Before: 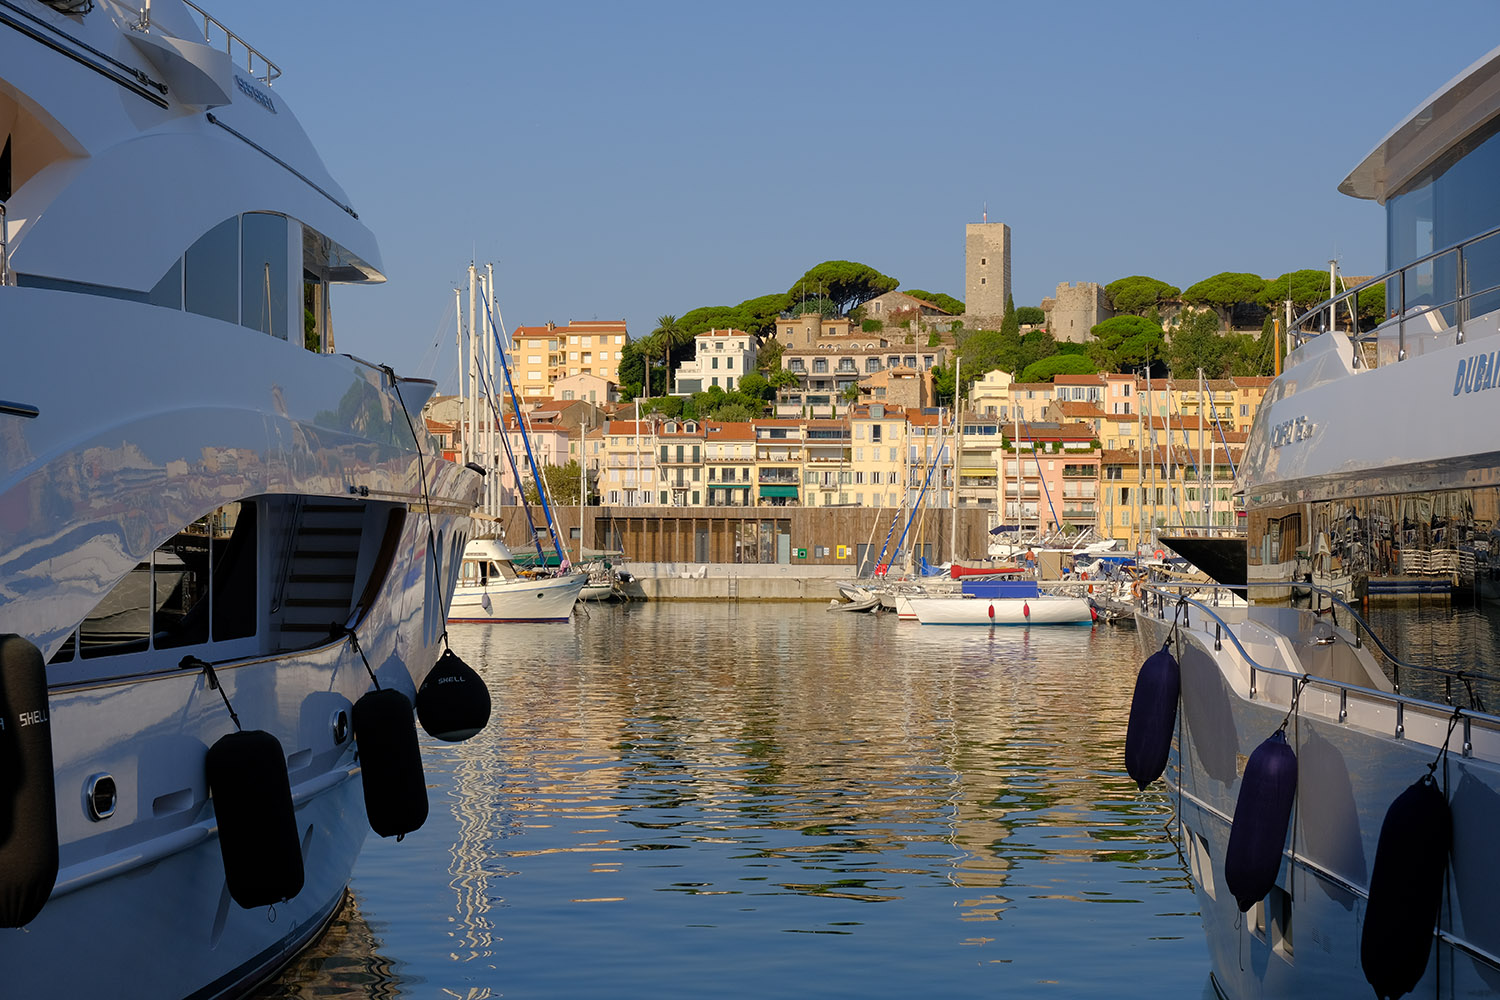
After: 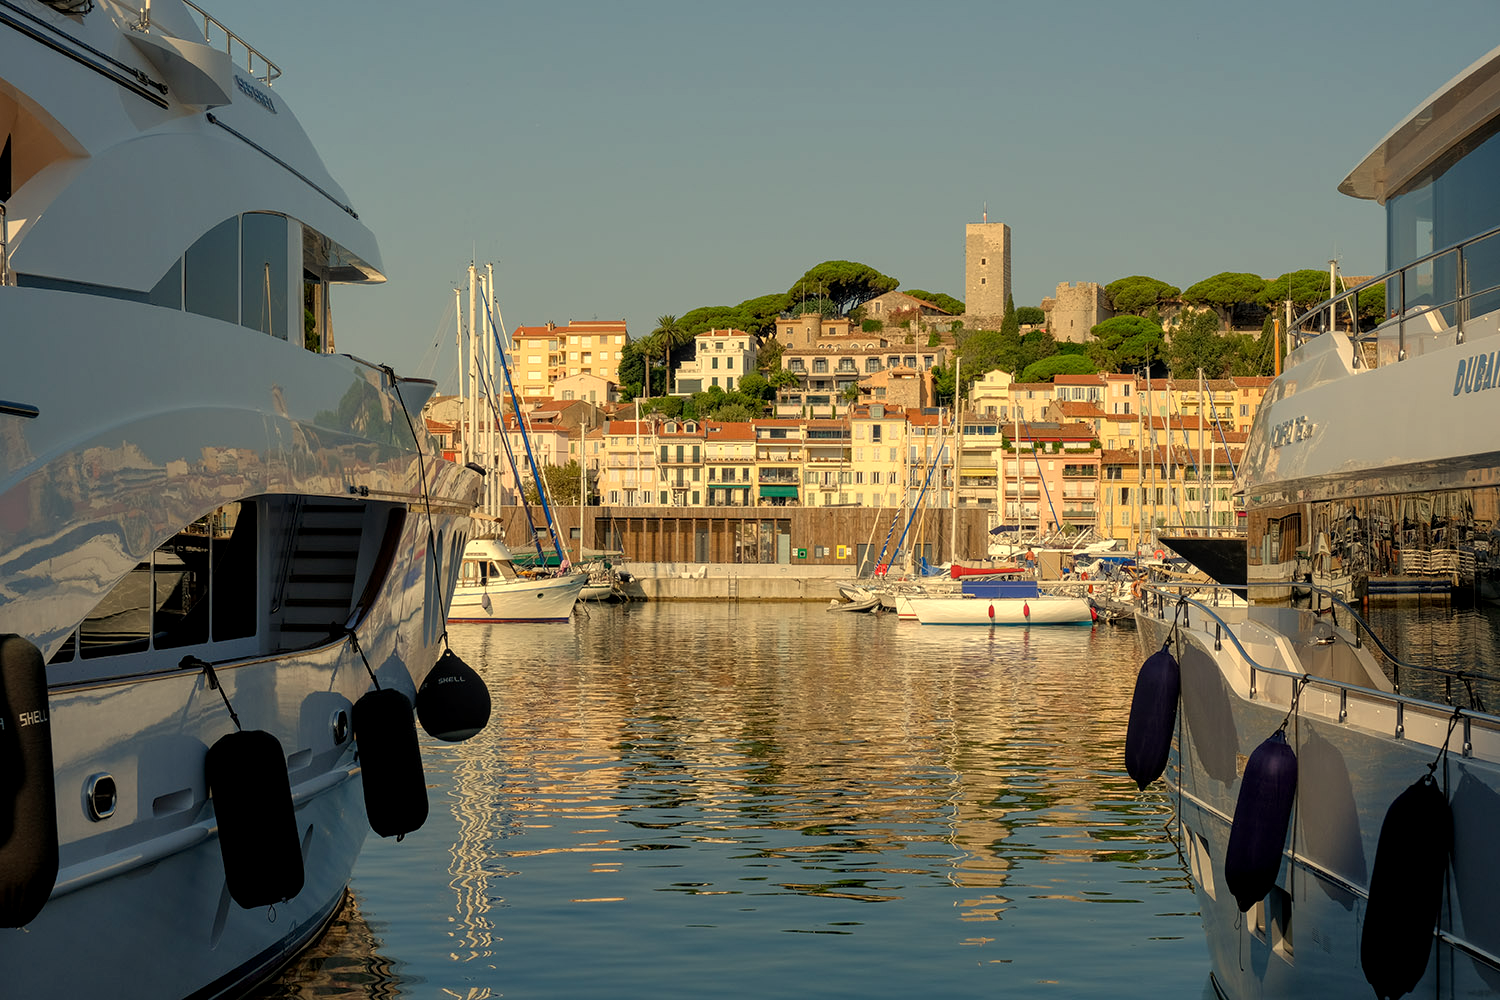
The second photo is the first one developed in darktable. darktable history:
white balance: red 1.08, blue 0.791
local contrast: on, module defaults
color balance: mode lift, gamma, gain (sRGB)
